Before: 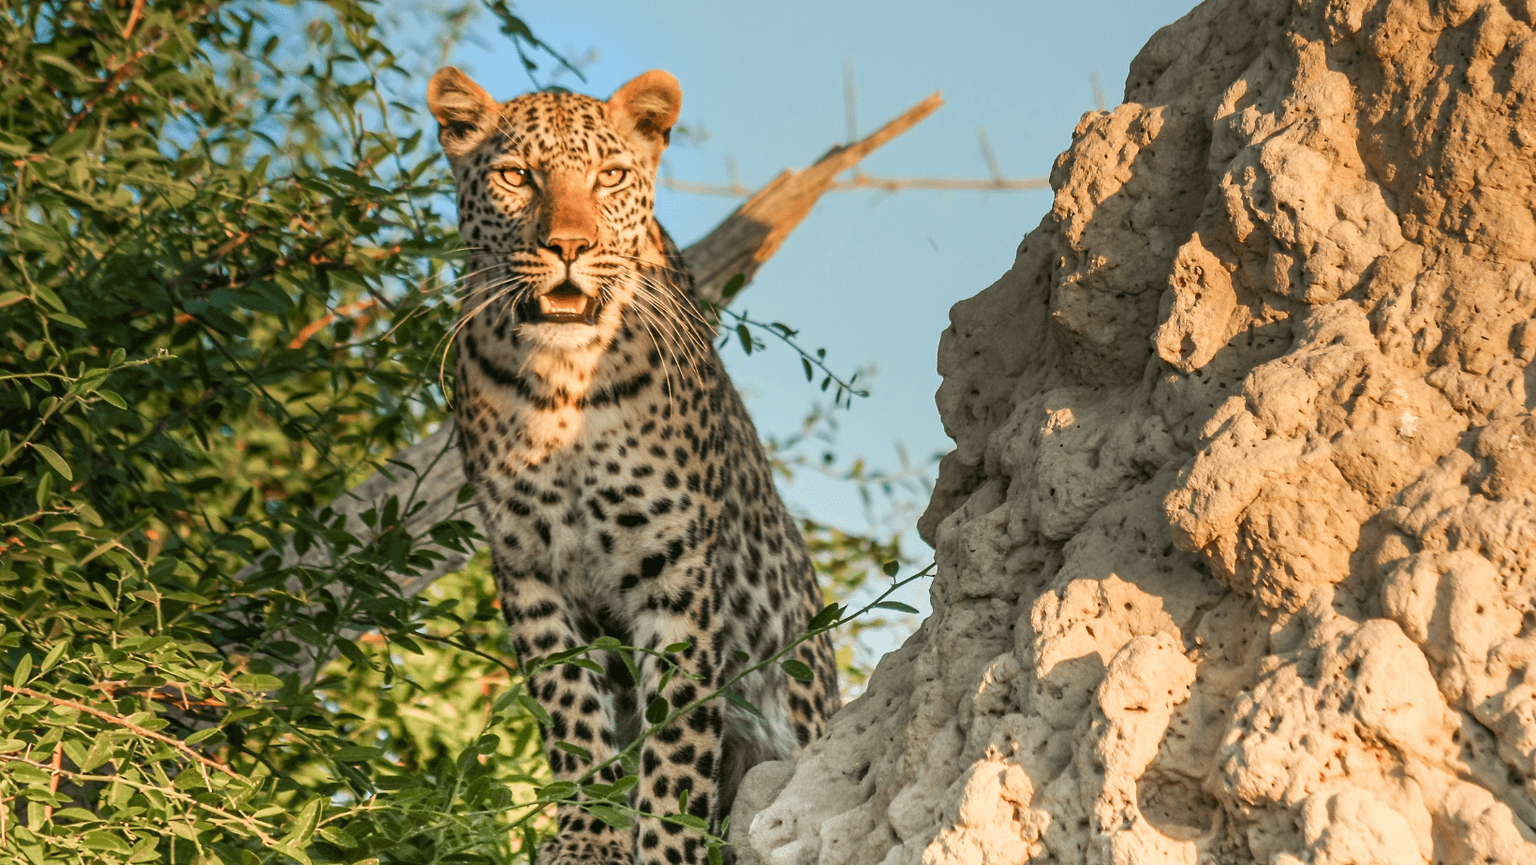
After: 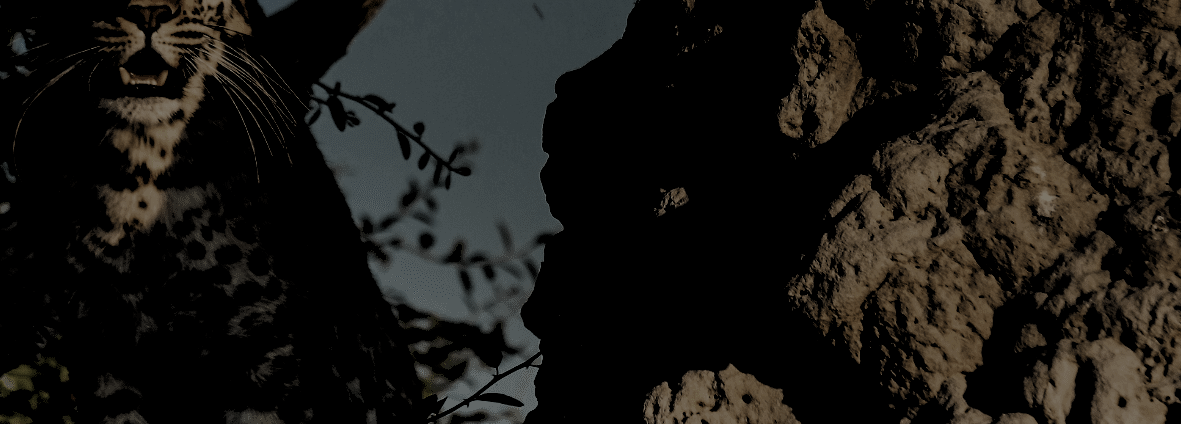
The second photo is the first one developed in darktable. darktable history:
crop and rotate: left 27.938%, top 27.046%, bottom 27.046%
filmic rgb: middle gray luminance 29%, black relative exposure -10.3 EV, white relative exposure 5.5 EV, threshold 6 EV, target black luminance 0%, hardness 3.95, latitude 2.04%, contrast 1.132, highlights saturation mix 5%, shadows ↔ highlights balance 15.11%, add noise in highlights 0, preserve chrominance no, color science v3 (2019), use custom middle-gray values true, iterations of high-quality reconstruction 0, contrast in highlights soft, enable highlight reconstruction true
levels: levels [0.514, 0.759, 1]
